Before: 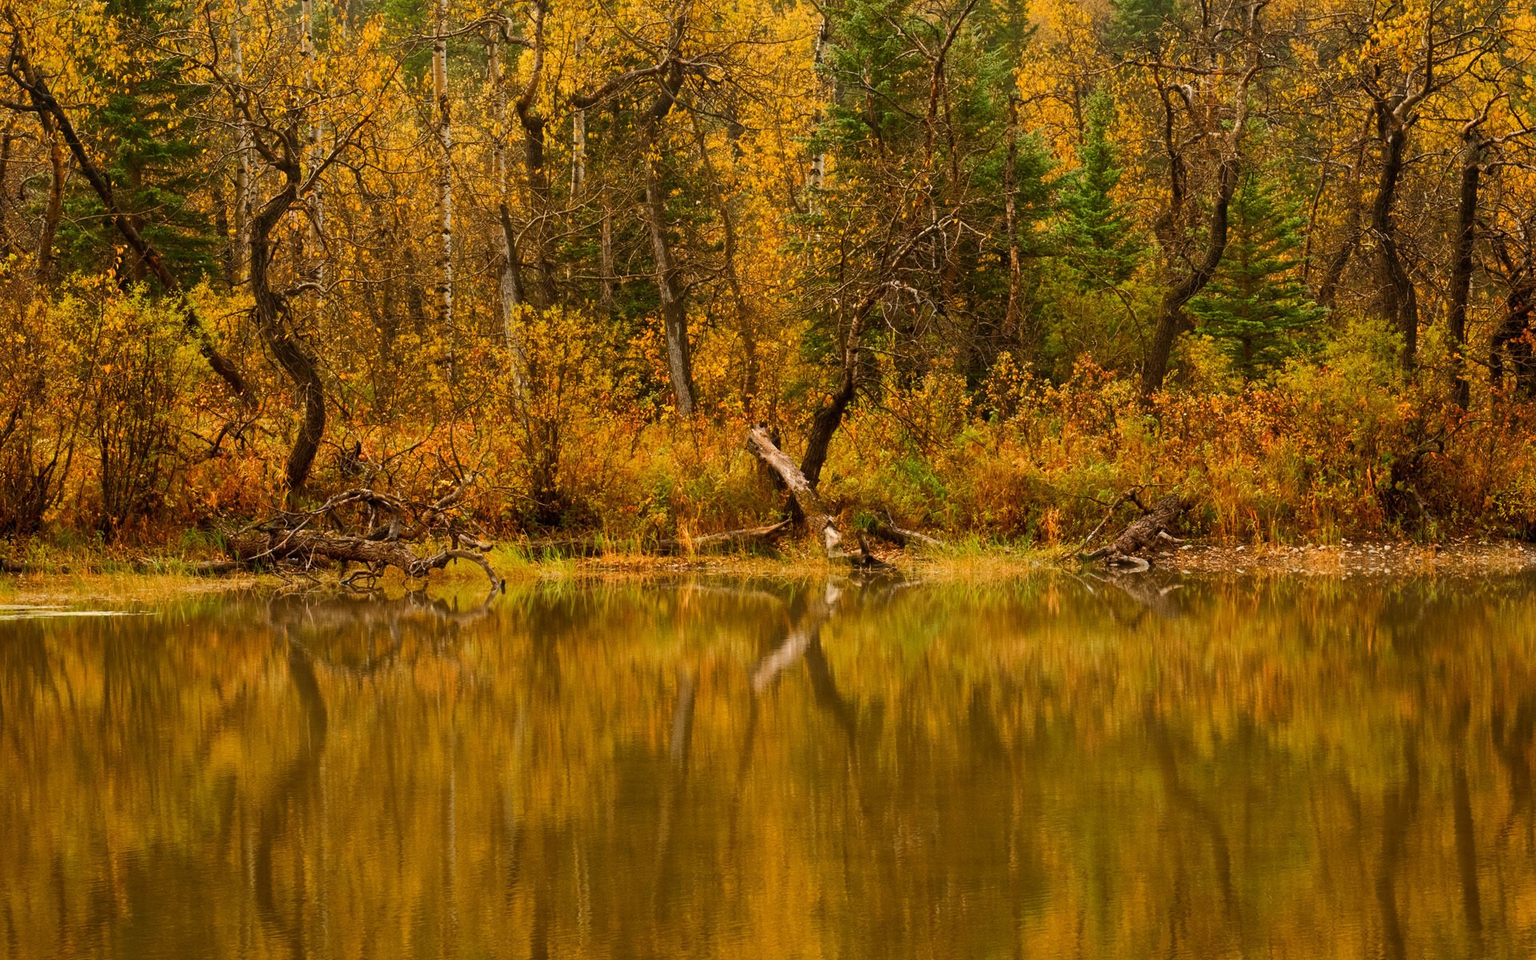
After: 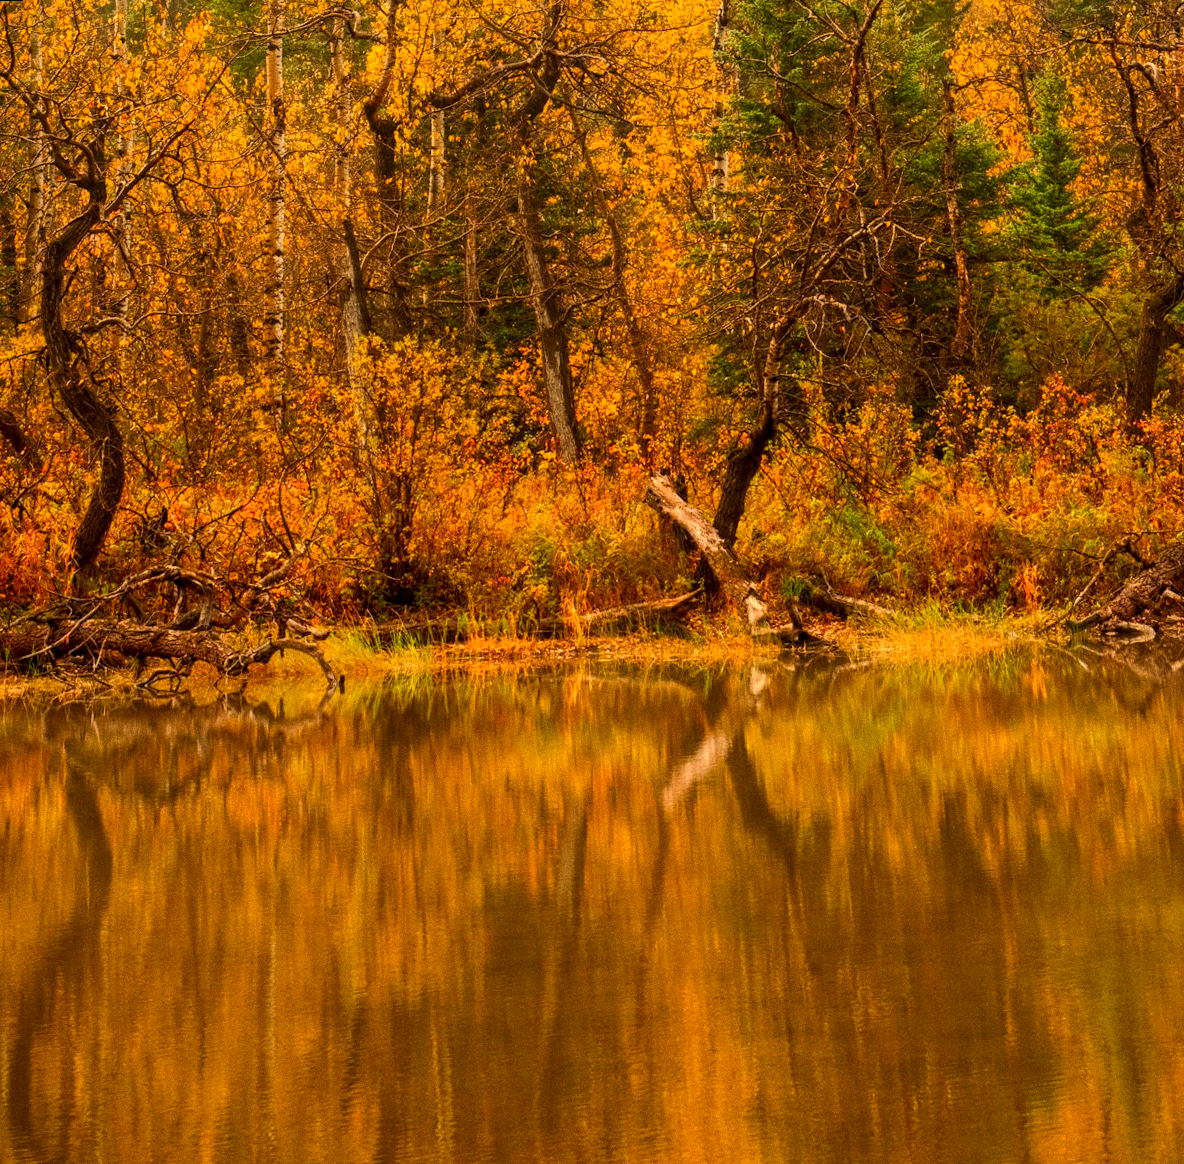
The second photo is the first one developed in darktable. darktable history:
tone equalizer: on, module defaults
contrast brightness saturation: contrast 0.04, saturation 0.16
rotate and perspective: rotation -1.68°, lens shift (vertical) -0.146, crop left 0.049, crop right 0.912, crop top 0.032, crop bottom 0.96
white balance: red 1.123, blue 0.83
local contrast: on, module defaults
crop and rotate: left 13.537%, right 19.796%
shadows and highlights: shadows -40.15, highlights 62.88, soften with gaussian
grain: coarseness 0.09 ISO
